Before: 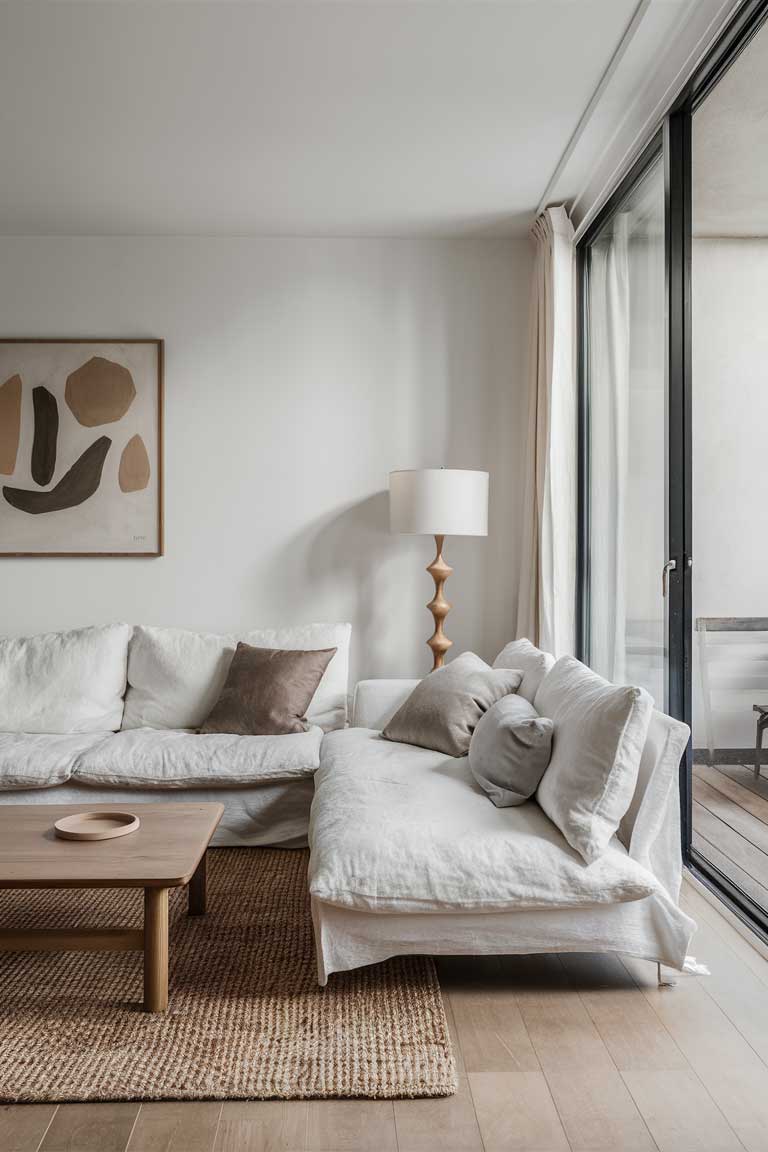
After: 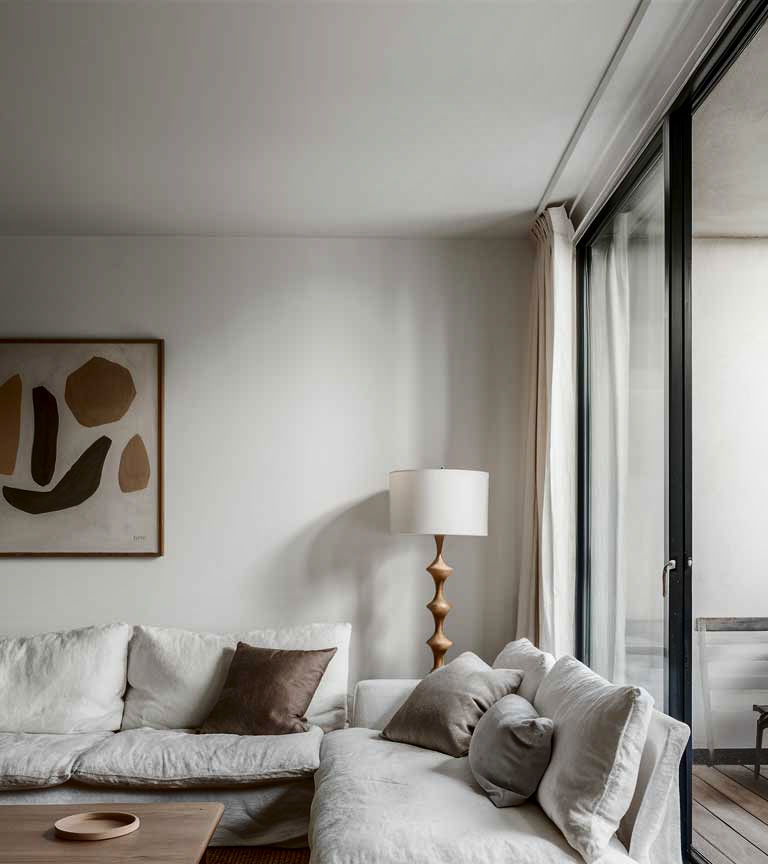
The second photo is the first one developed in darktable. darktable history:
contrast brightness saturation: contrast 0.103, brightness -0.257, saturation 0.141
local contrast: mode bilateral grid, contrast 20, coarseness 51, detail 119%, midtone range 0.2
shadows and highlights: shadows -89.25, highlights 89.1, soften with gaussian
crop: bottom 24.982%
